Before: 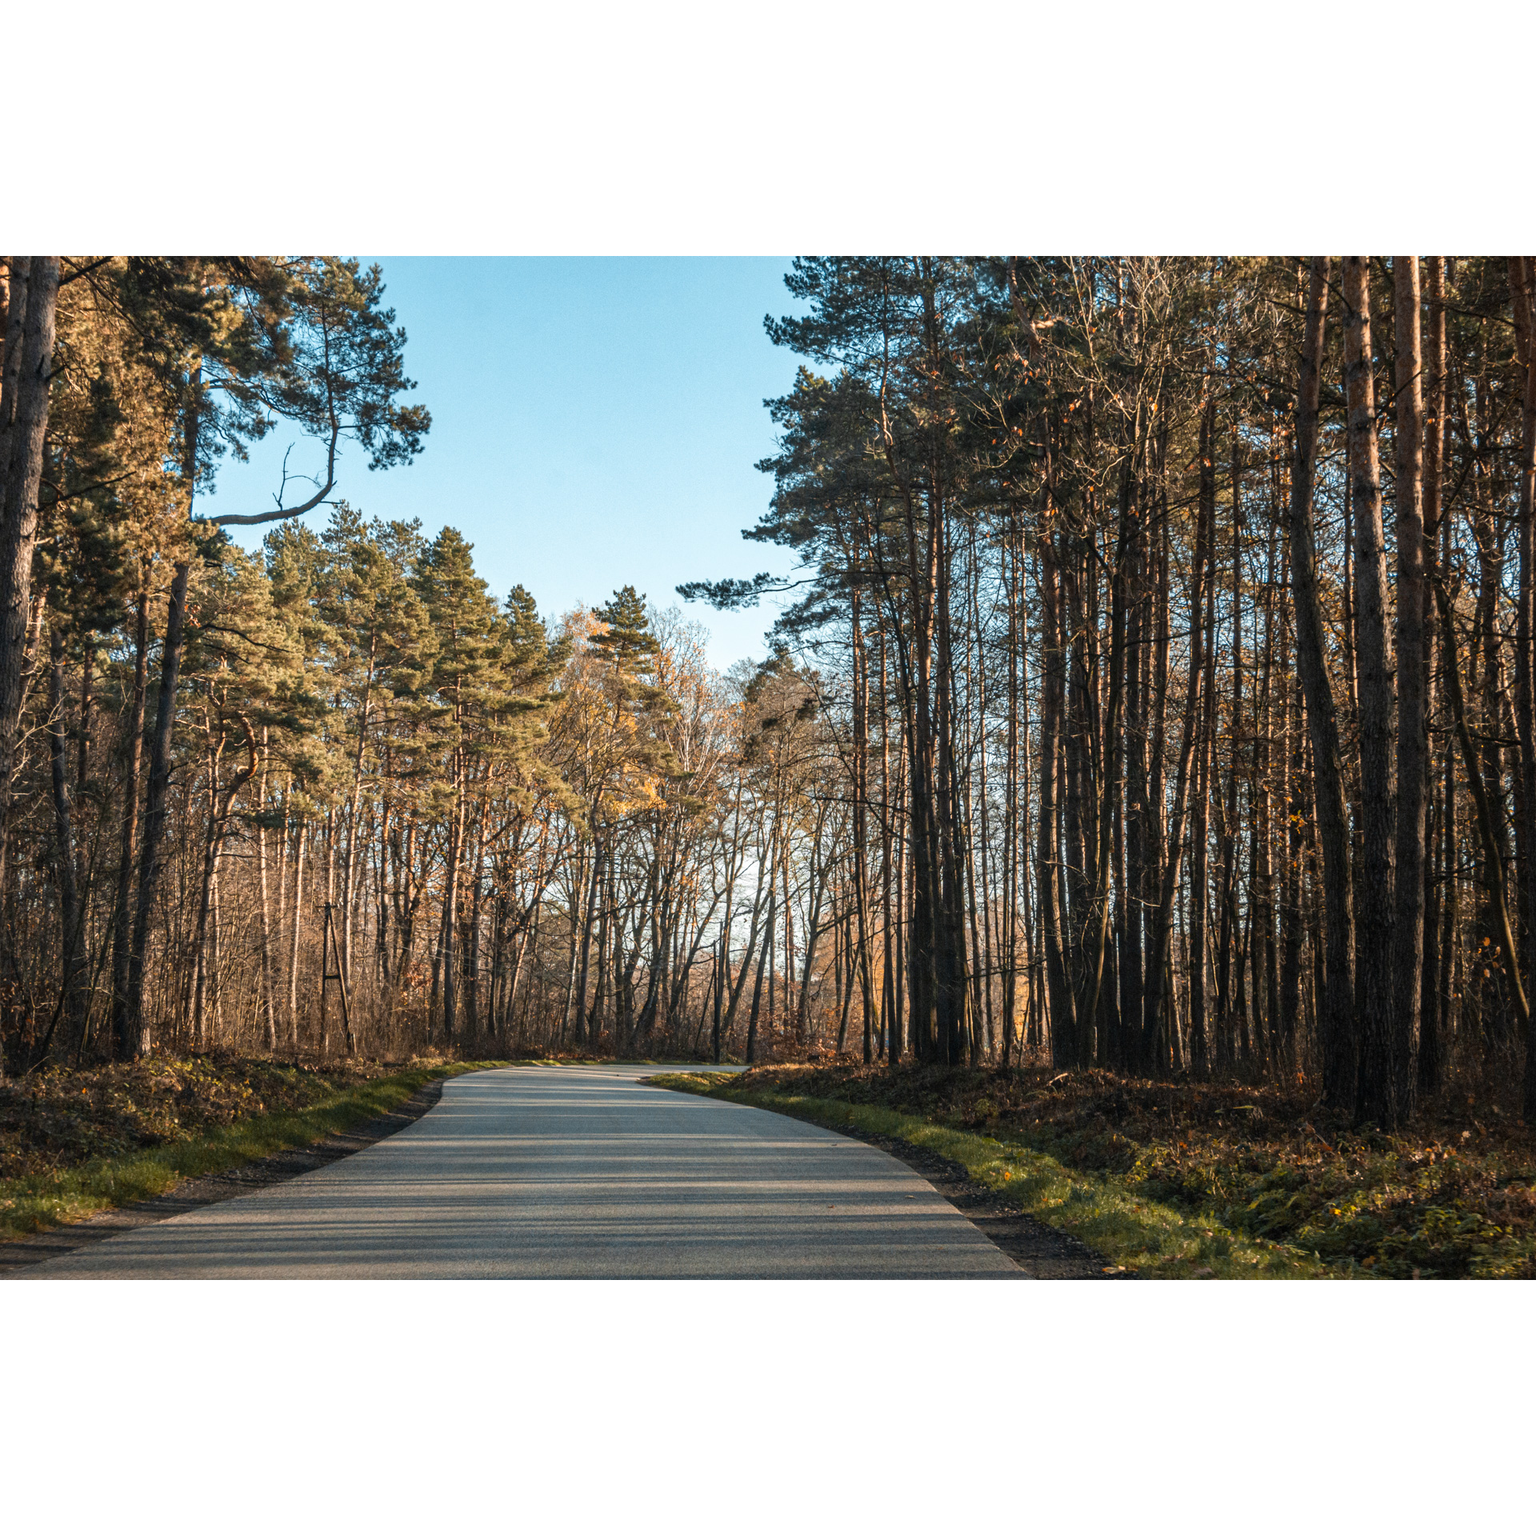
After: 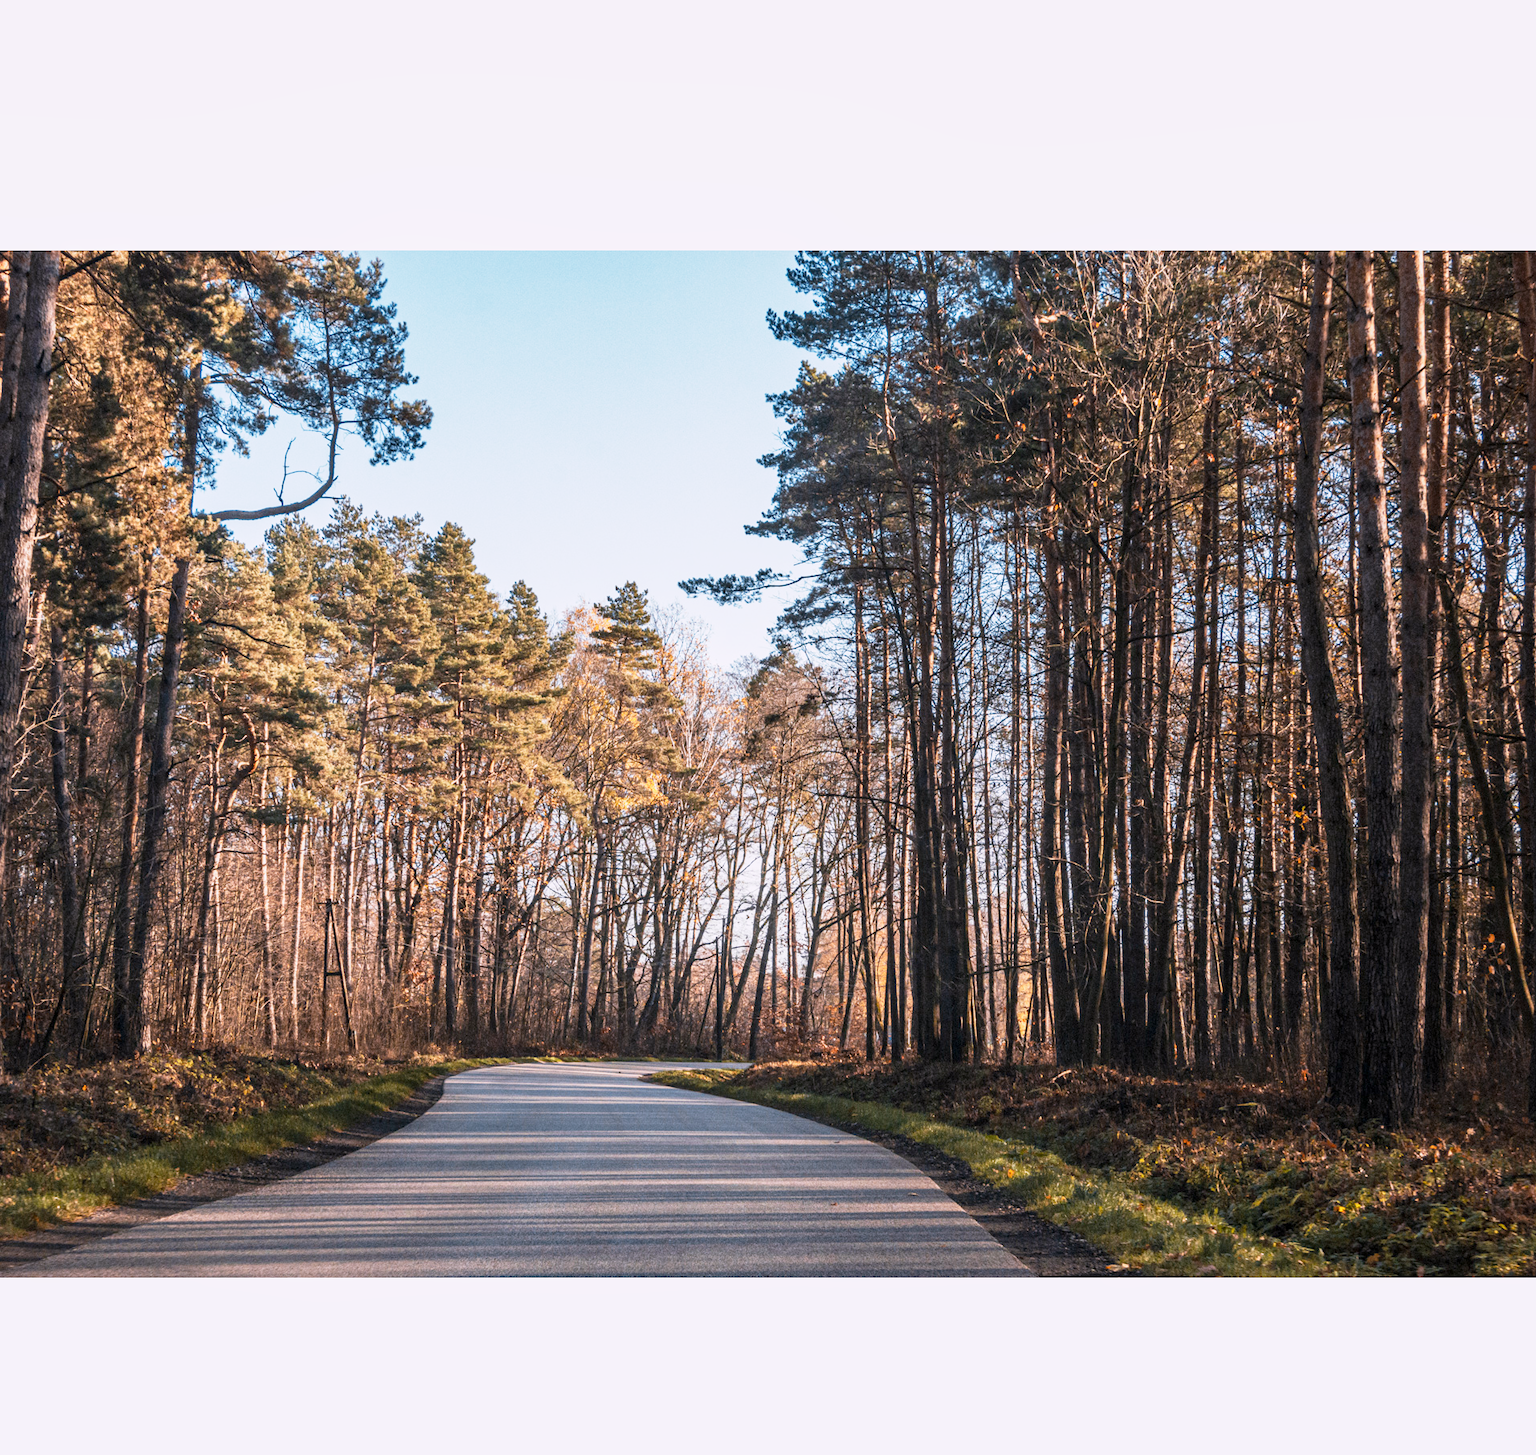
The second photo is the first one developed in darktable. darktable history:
base curve: curves: ch0 [(0, 0) (0.088, 0.125) (0.176, 0.251) (0.354, 0.501) (0.613, 0.749) (1, 0.877)], preserve colors none
crop: top 0.448%, right 0.264%, bottom 5.045%
white balance: red 1.066, blue 1.119
local contrast: highlights 100%, shadows 100%, detail 120%, midtone range 0.2
